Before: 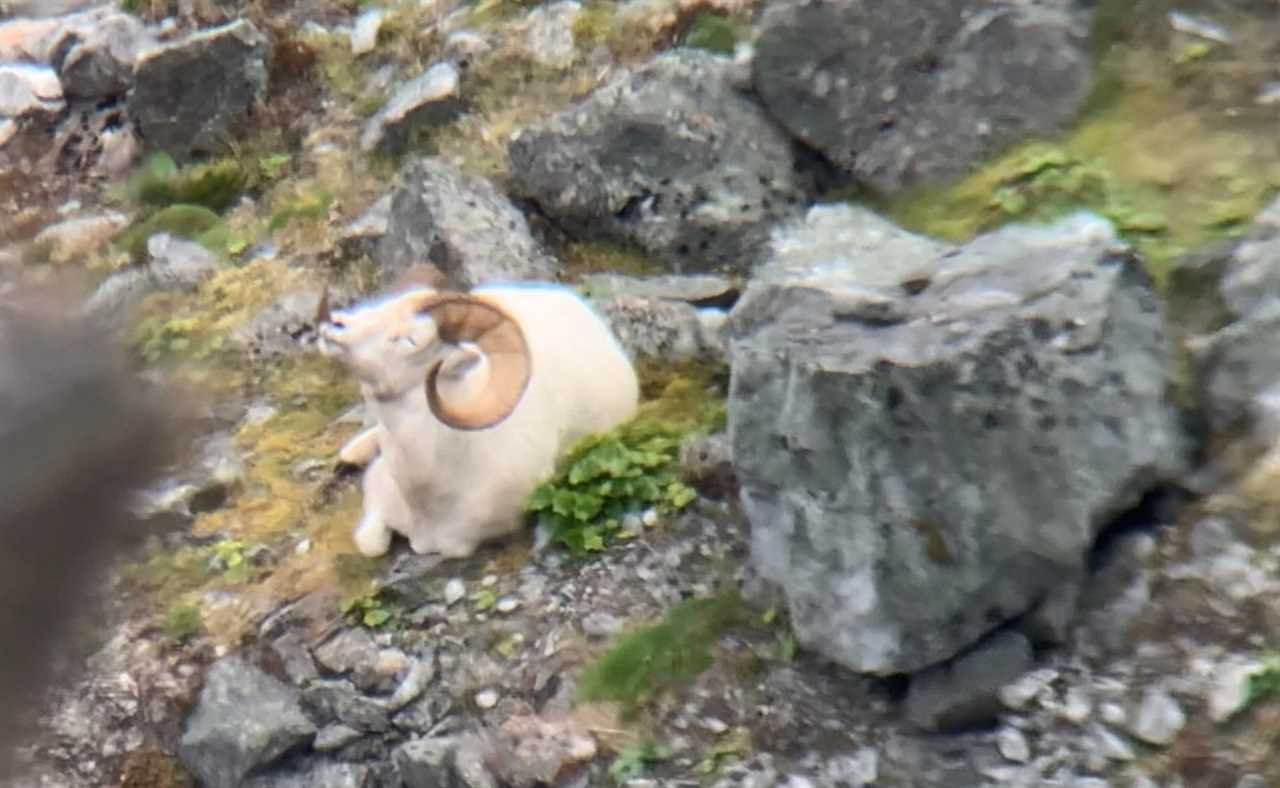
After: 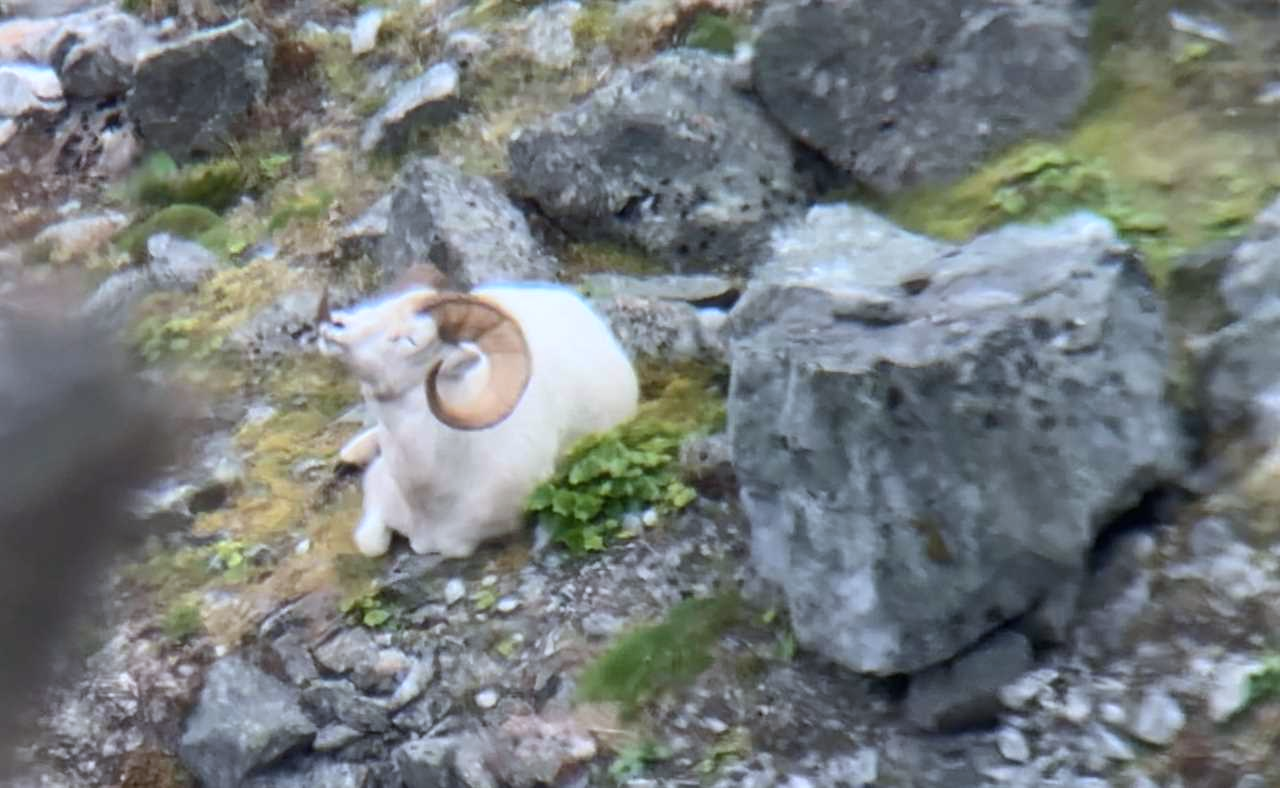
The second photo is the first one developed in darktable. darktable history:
contrast brightness saturation: contrast 0.01, saturation -0.05
white balance: red 0.931, blue 1.11
